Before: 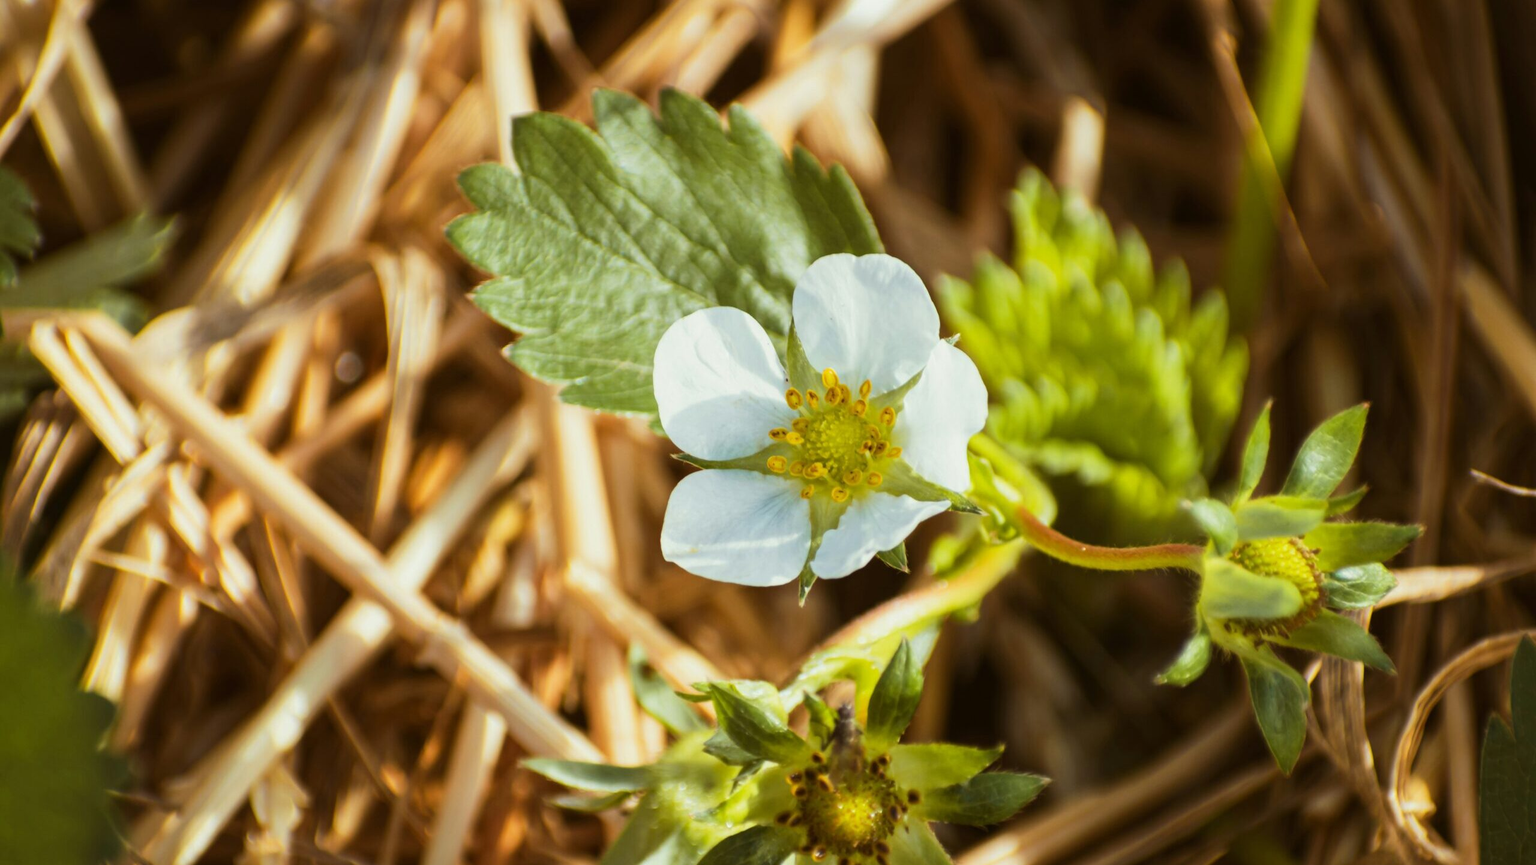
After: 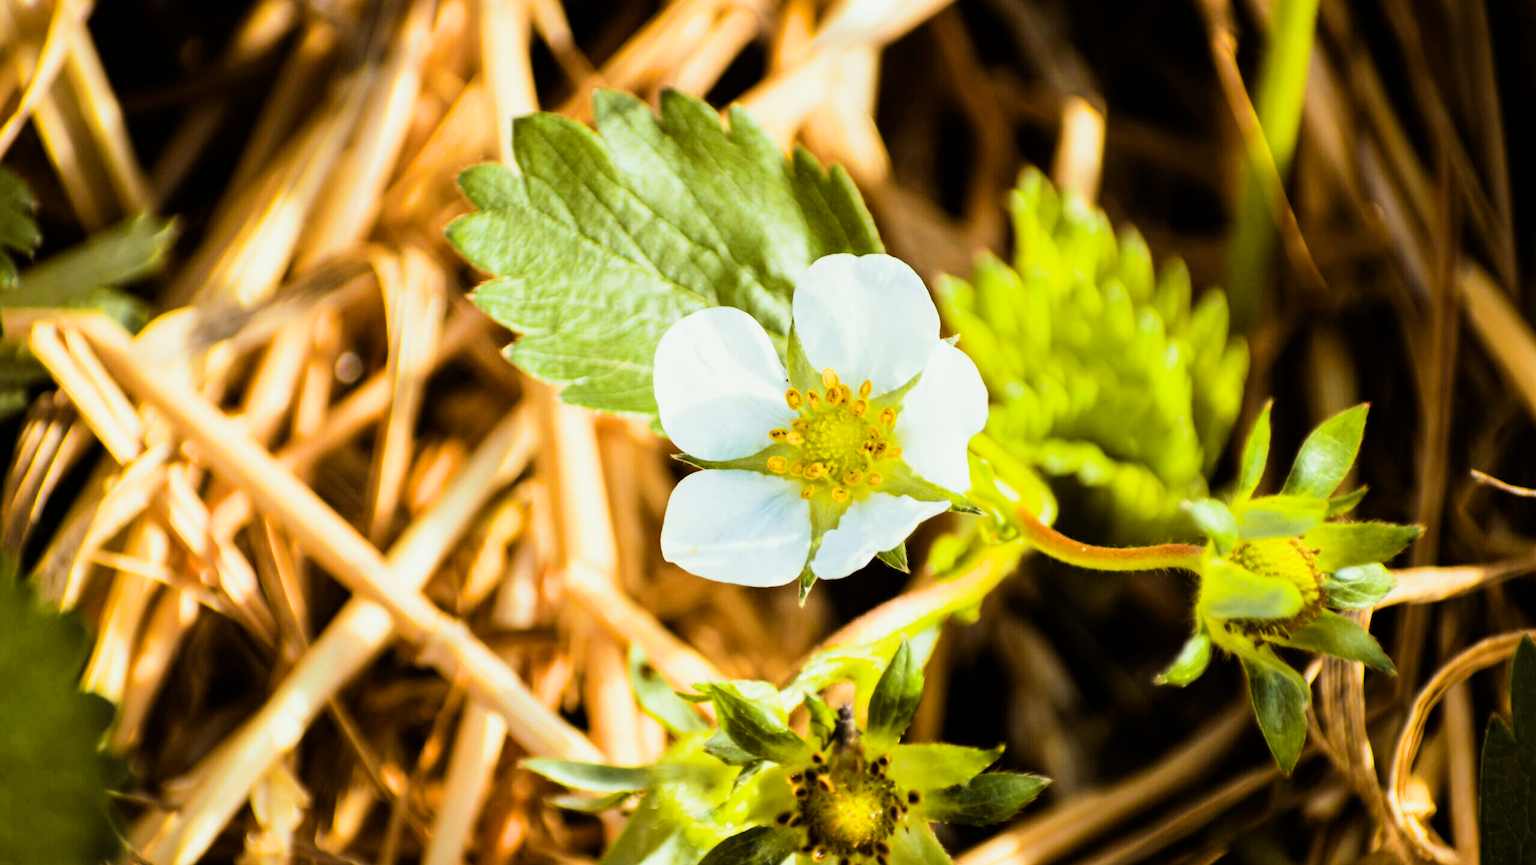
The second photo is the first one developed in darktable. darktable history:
color balance rgb: perceptual saturation grading › global saturation 20%
filmic rgb: black relative exposure -5 EV, hardness 2.88, contrast 1.5, highlights saturation mix -10%
exposure: black level correction 0, exposure 0.7 EV, compensate highlight preservation false
